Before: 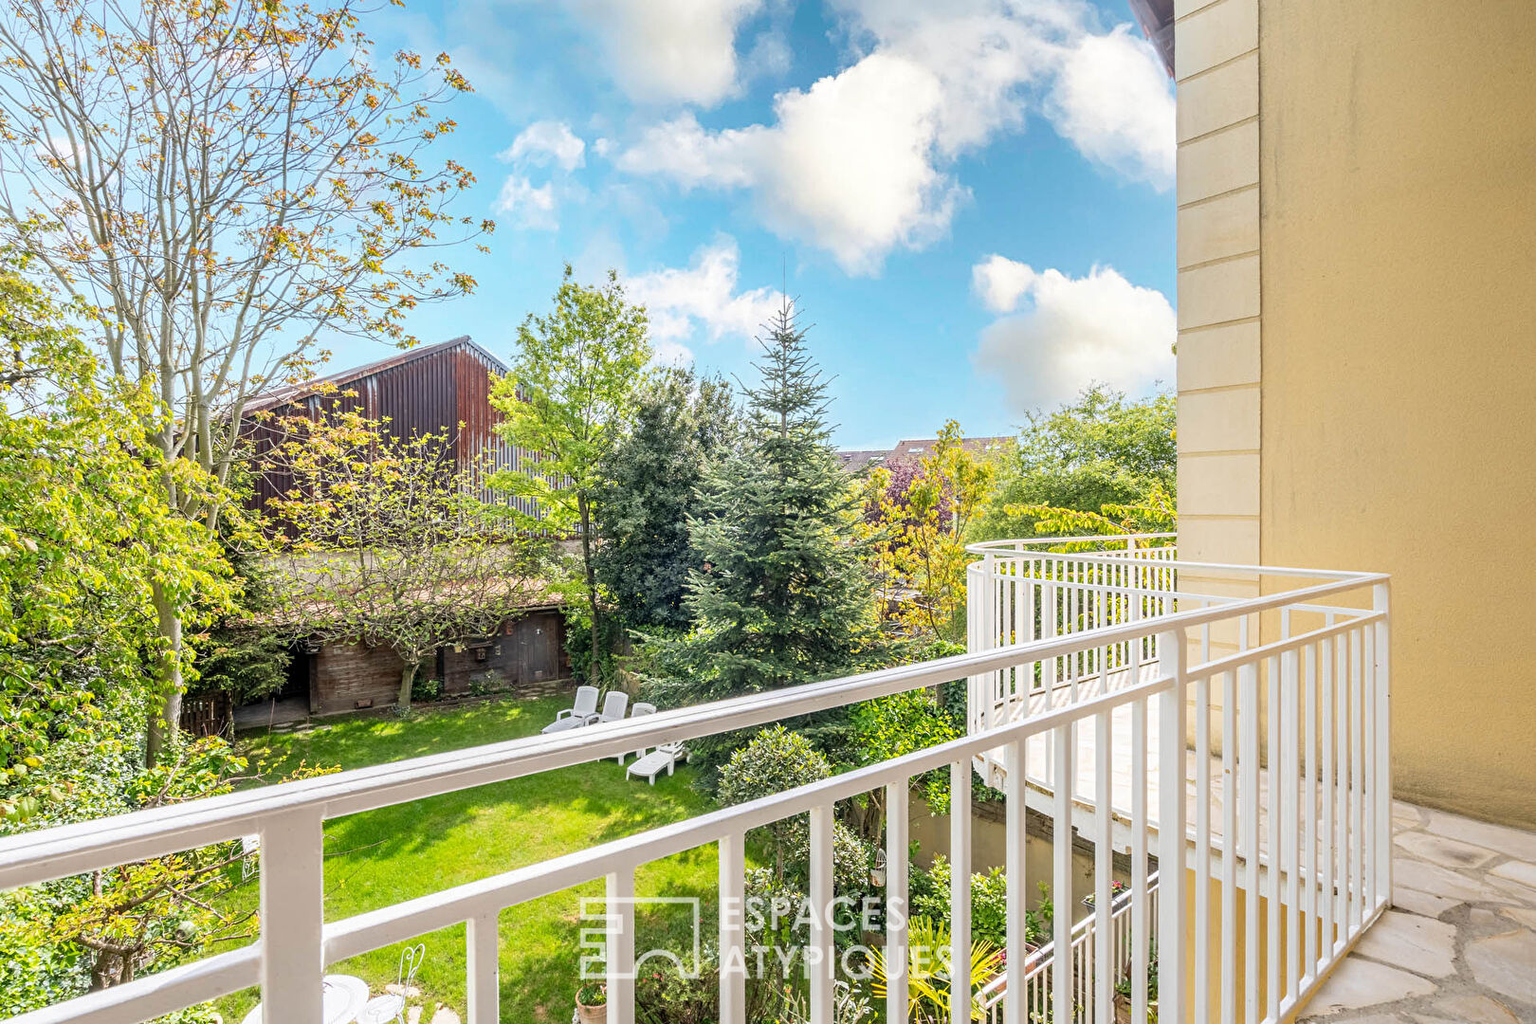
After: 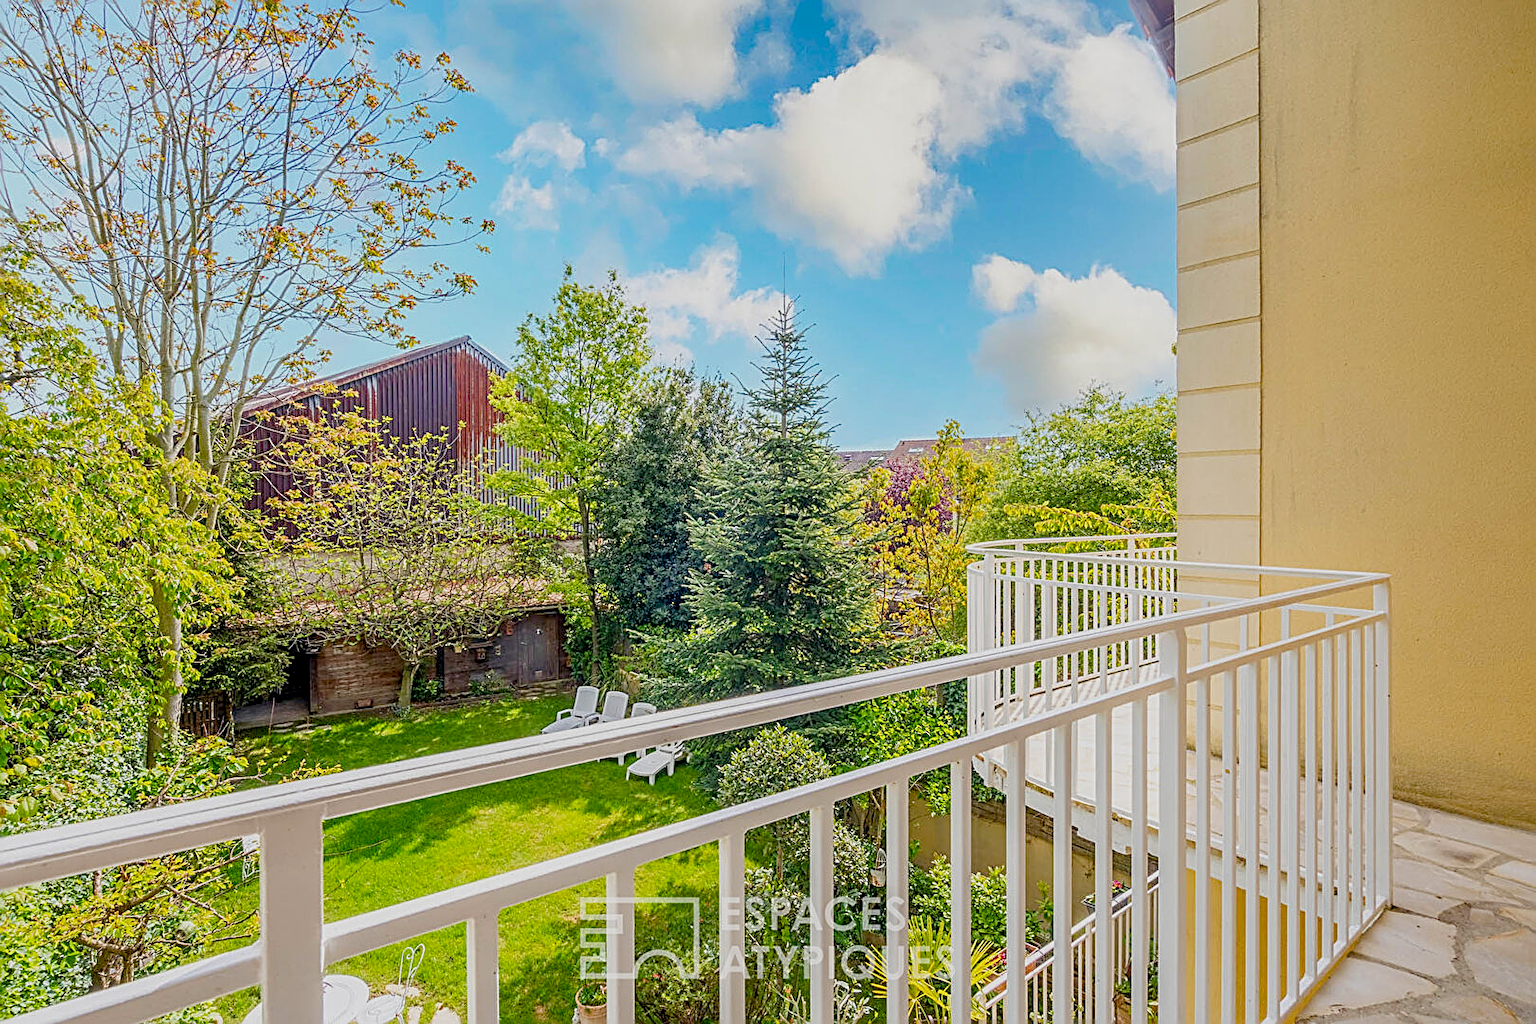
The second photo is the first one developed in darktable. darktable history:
sharpen: amount 0.735
color balance rgb: shadows lift › chroma 3.109%, shadows lift › hue 278.33°, power › hue 206.07°, perceptual saturation grading › global saturation 26.231%, perceptual saturation grading › highlights -28.642%, perceptual saturation grading › mid-tones 15.216%, perceptual saturation grading › shadows 34.2%, global vibrance 23.632%, contrast -25.175%
local contrast: highlights 86%, shadows 83%
